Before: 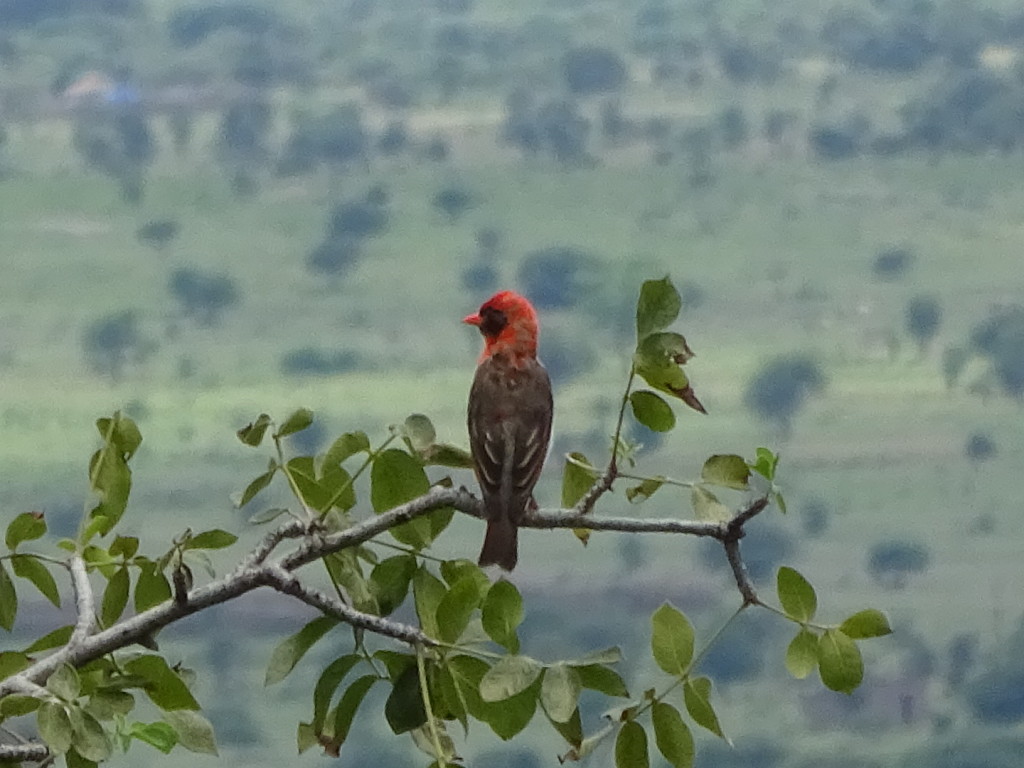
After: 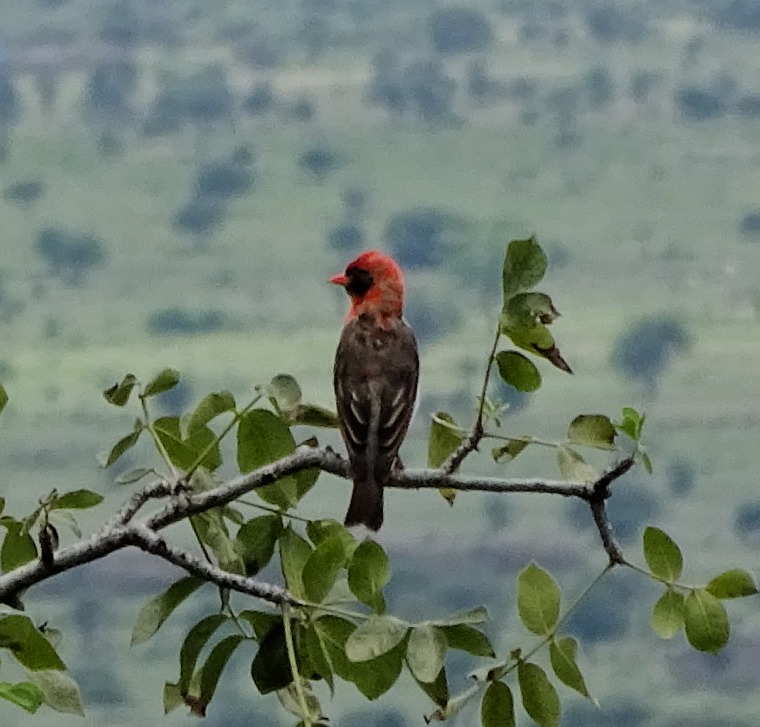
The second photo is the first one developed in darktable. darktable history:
filmic rgb: black relative exposure -7.32 EV, white relative exposure 5.09 EV, hardness 3.2
crop and rotate: left 13.15%, top 5.251%, right 12.609%
contrast equalizer: y [[0.524, 0.538, 0.547, 0.548, 0.538, 0.524], [0.5 ×6], [0.5 ×6], [0 ×6], [0 ×6]]
